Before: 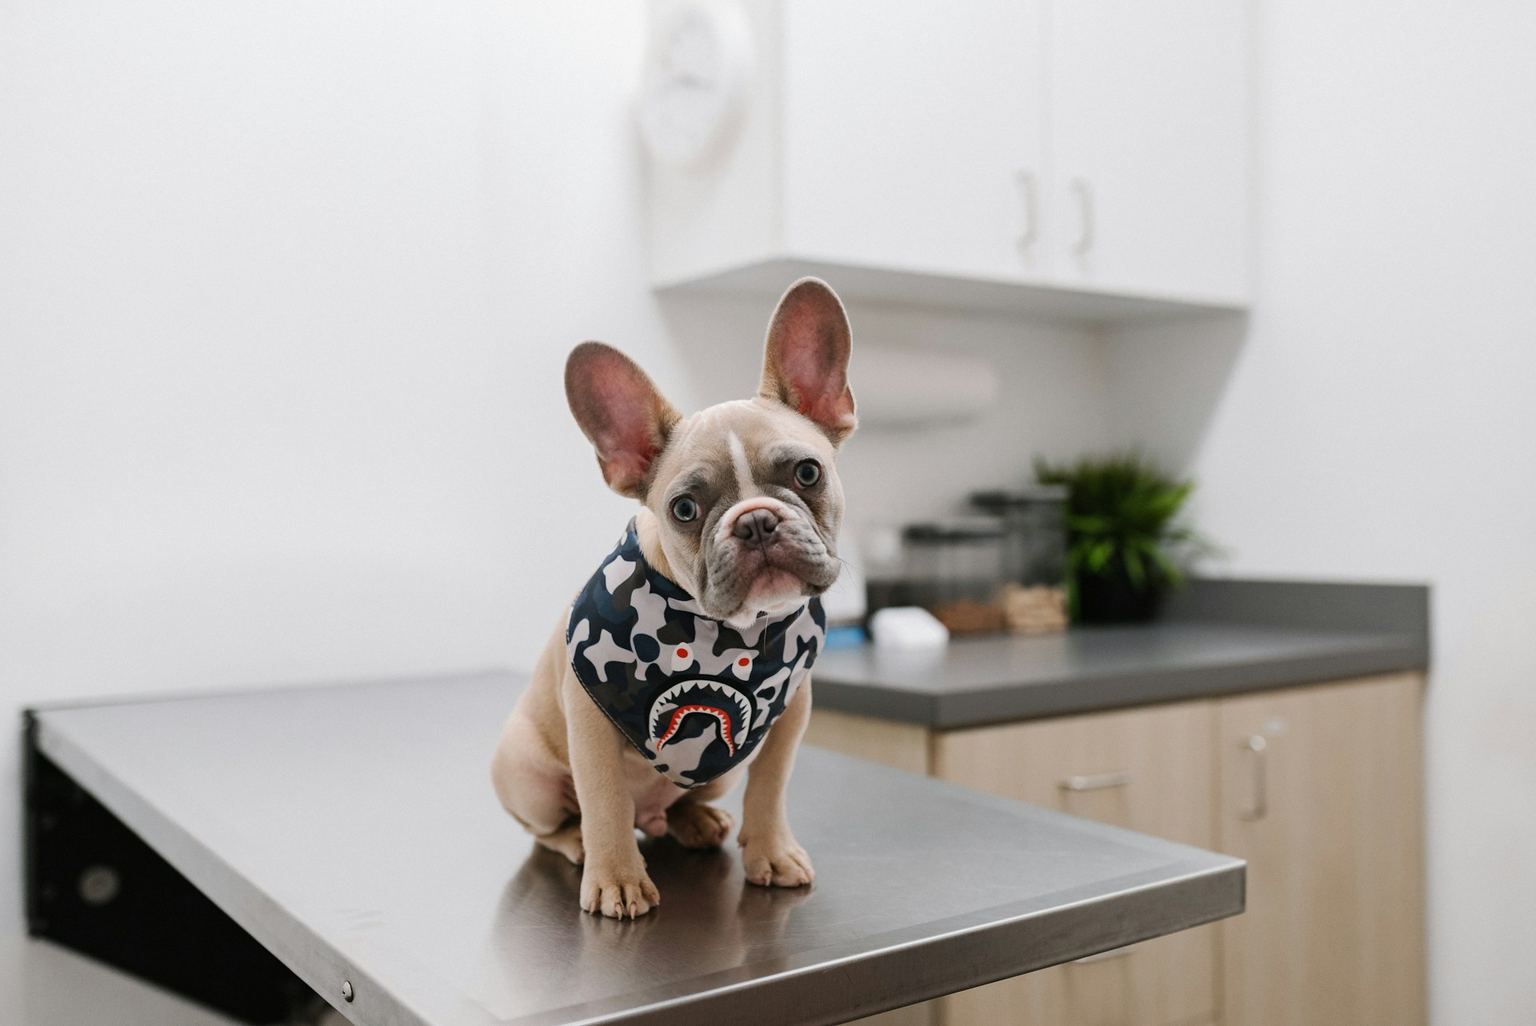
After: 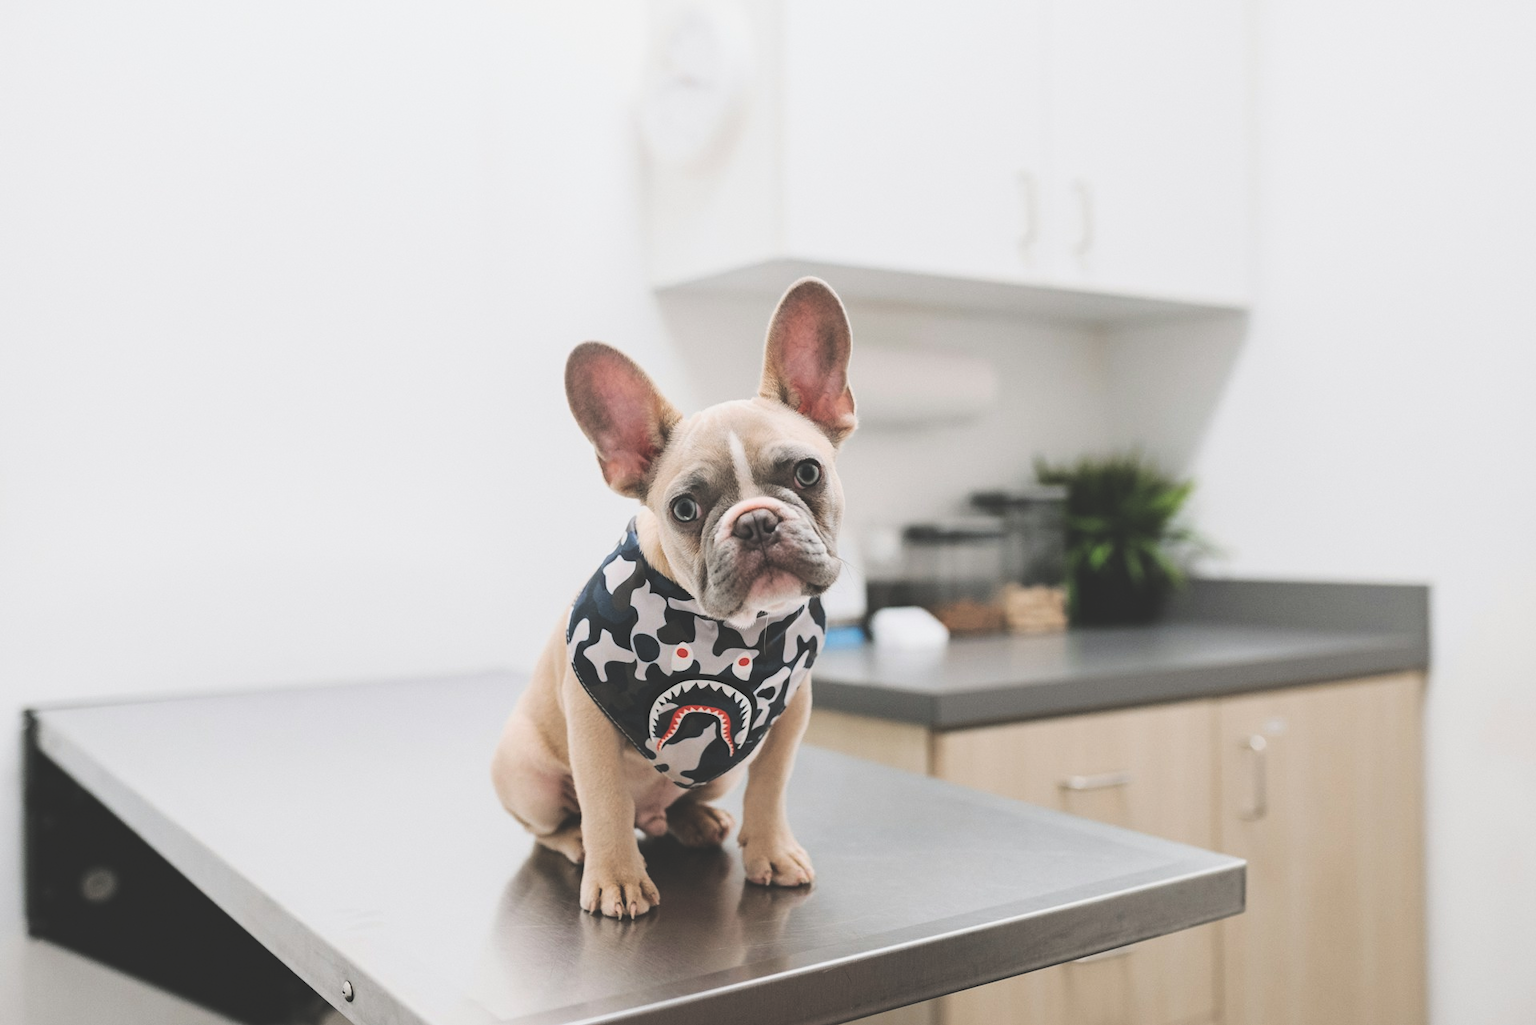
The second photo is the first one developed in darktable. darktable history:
base curve: curves: ch0 [(0, 0) (0.028, 0.03) (0.121, 0.232) (0.46, 0.748) (0.859, 0.968) (1, 1)]
exposure: black level correction -0.036, exposure -0.497 EV, compensate highlight preservation false
